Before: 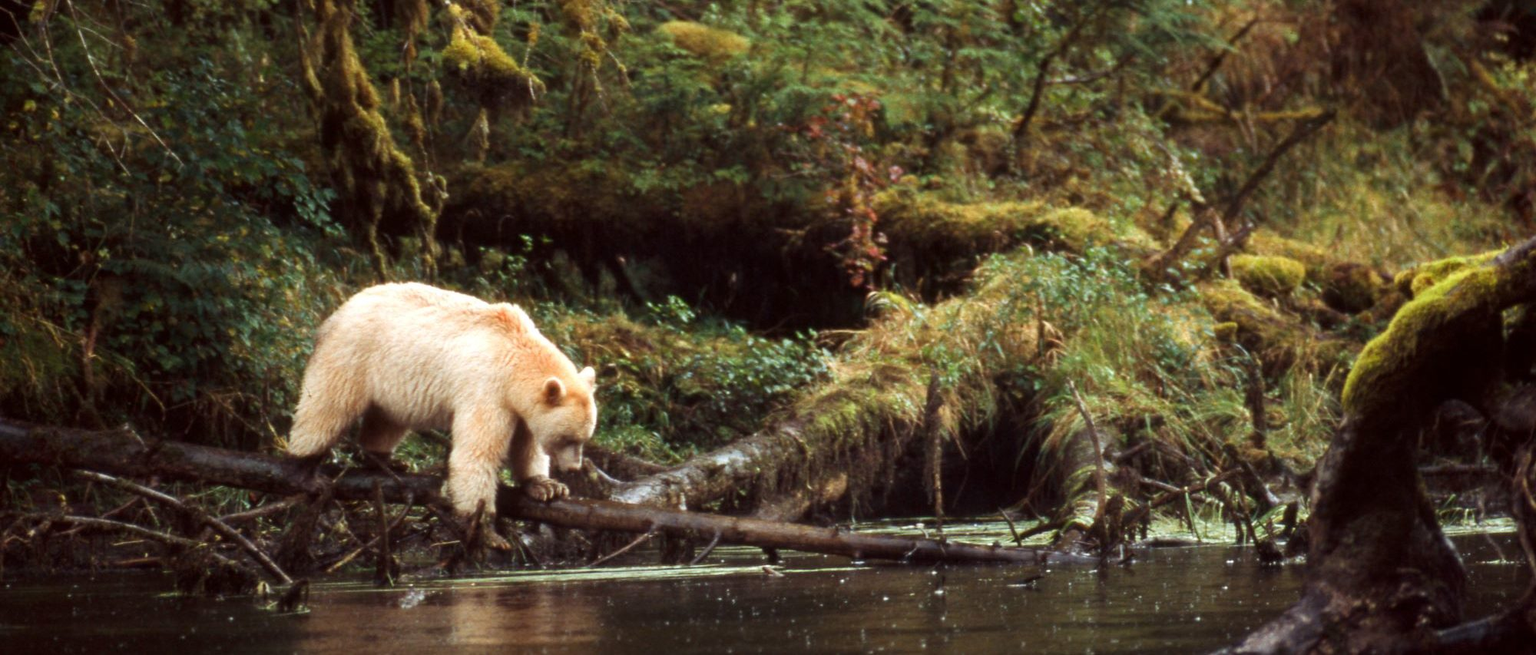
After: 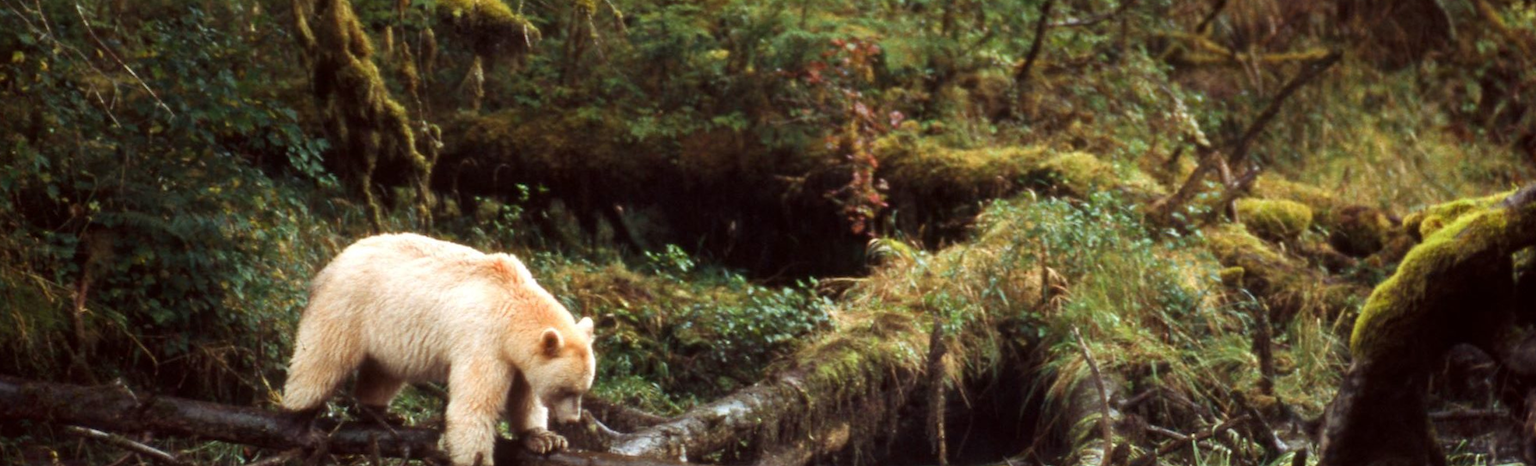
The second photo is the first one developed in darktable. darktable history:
crop and rotate: top 8.293%, bottom 20.996%
rotate and perspective: rotation -0.45°, automatic cropping original format, crop left 0.008, crop right 0.992, crop top 0.012, crop bottom 0.988
